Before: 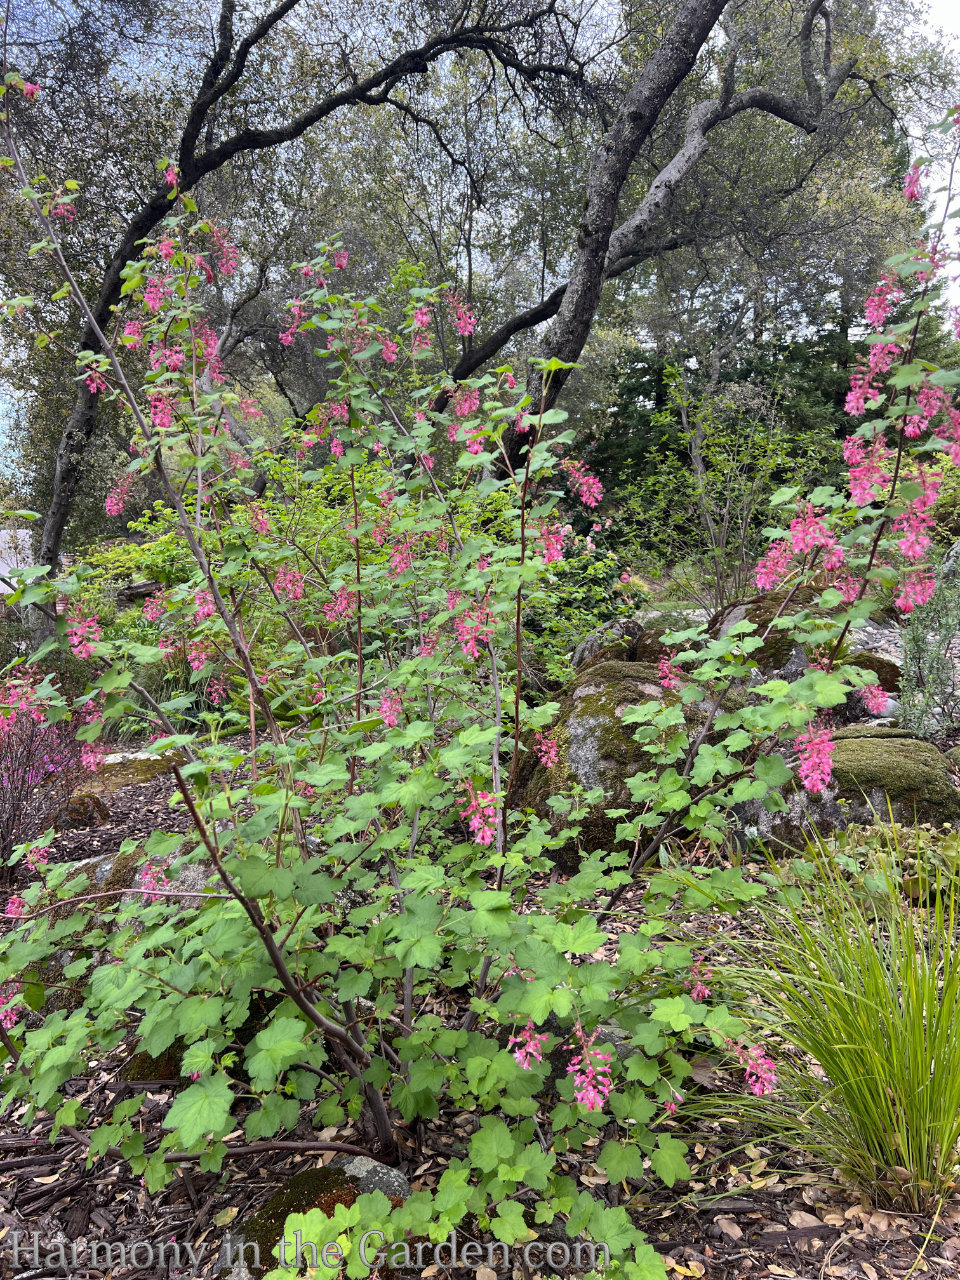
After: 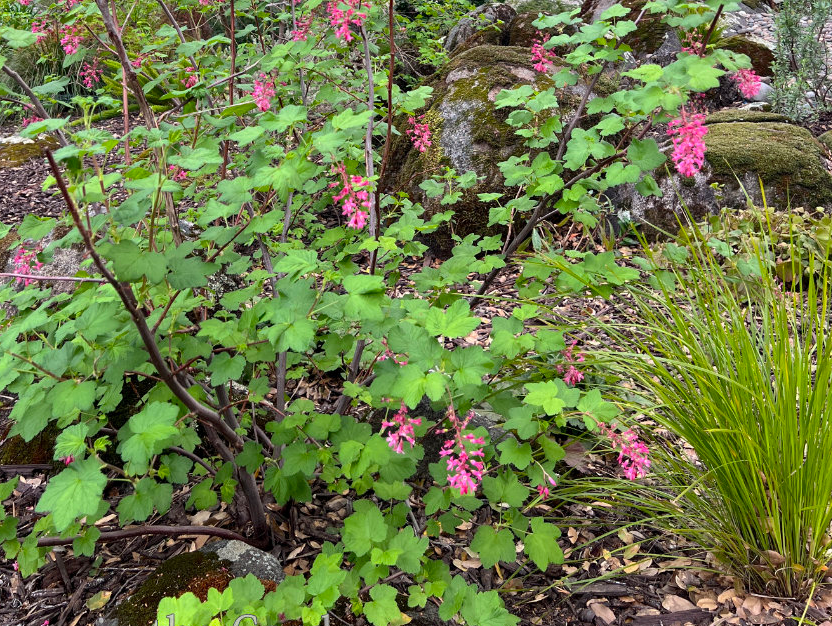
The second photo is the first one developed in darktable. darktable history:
exposure: black level correction 0.001, compensate highlight preservation false
crop and rotate: left 13.306%, top 48.129%, bottom 2.928%
